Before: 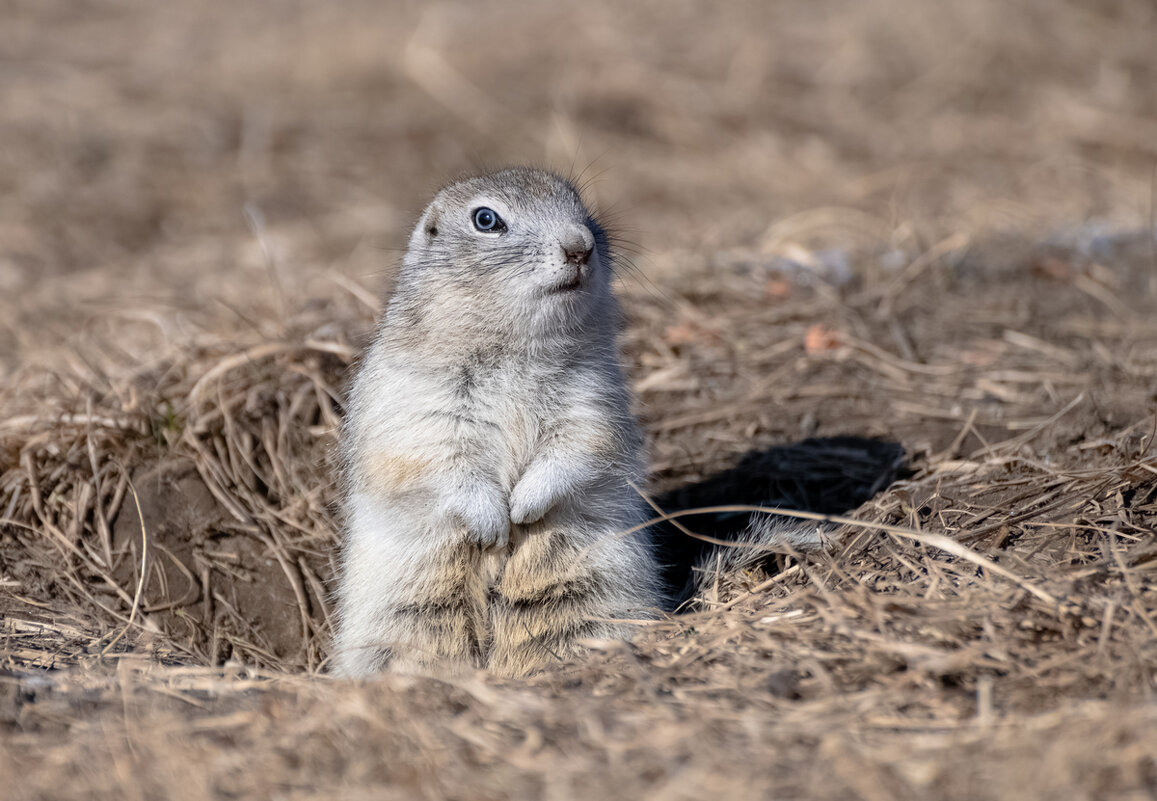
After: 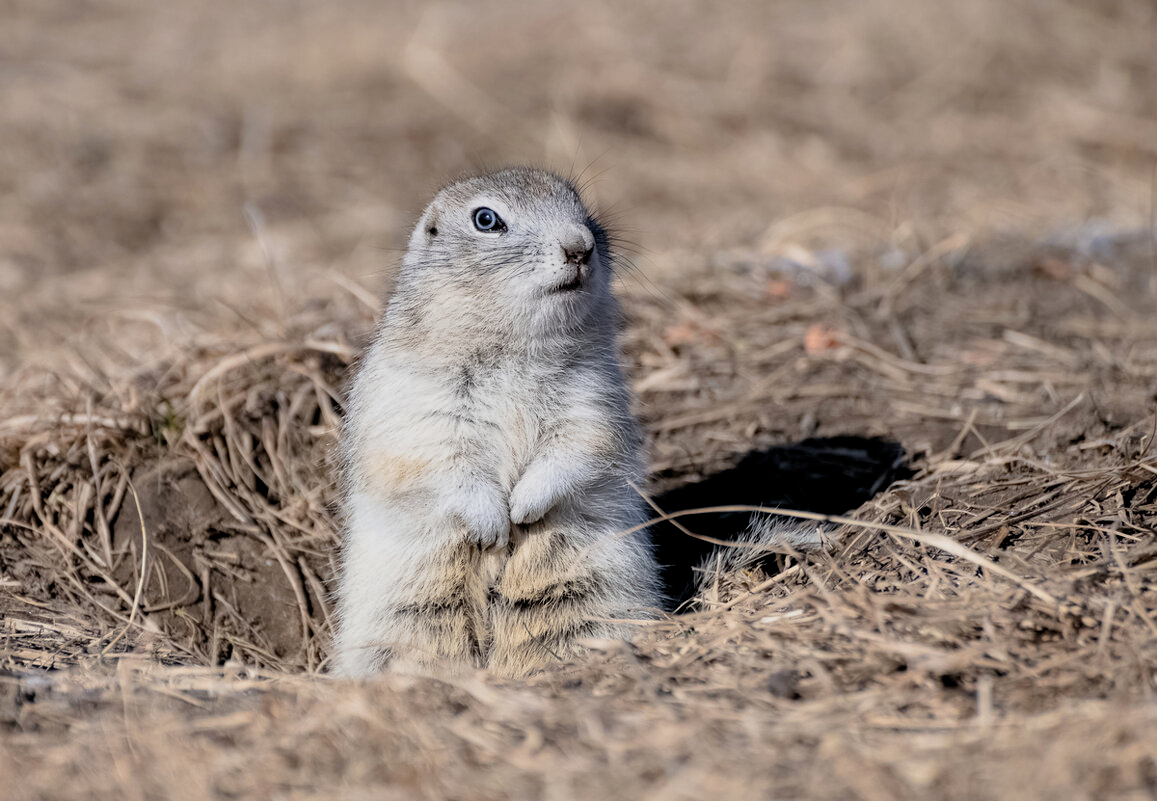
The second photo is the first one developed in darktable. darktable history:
filmic rgb: black relative exposure -7.71 EV, white relative exposure 4.43 EV, threshold 3.02 EV, target black luminance 0%, hardness 3.76, latitude 50.59%, contrast 1.07, highlights saturation mix 9.1%, shadows ↔ highlights balance -0.28%, enable highlight reconstruction true
exposure: exposure 0.19 EV, compensate highlight preservation false
